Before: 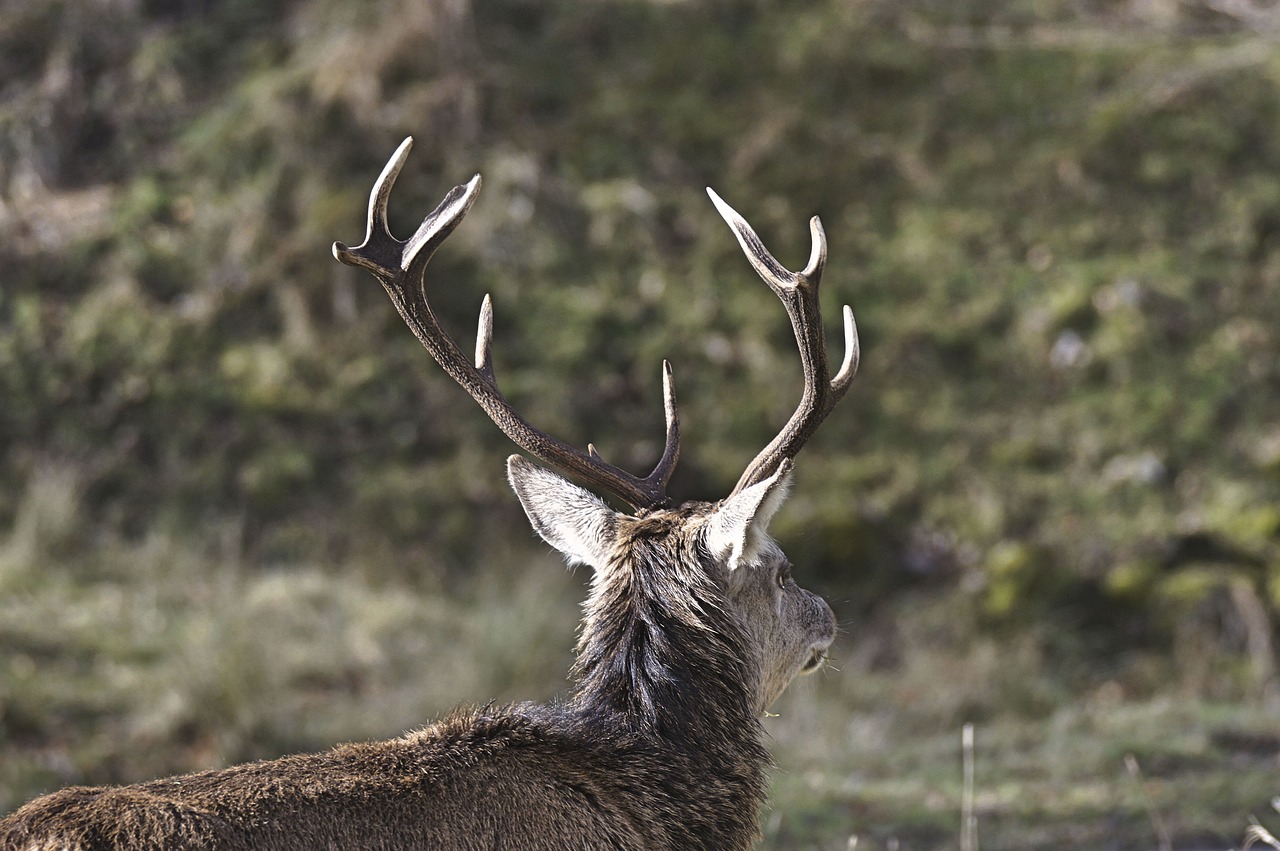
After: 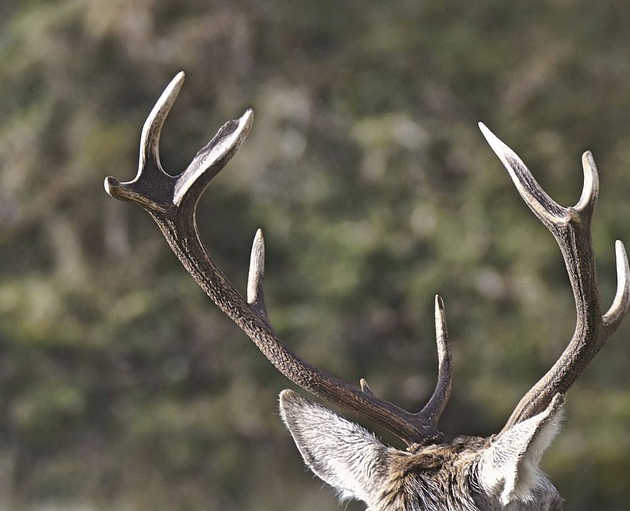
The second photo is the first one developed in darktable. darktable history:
shadows and highlights: on, module defaults
crop: left 17.835%, top 7.675%, right 32.881%, bottom 32.213%
